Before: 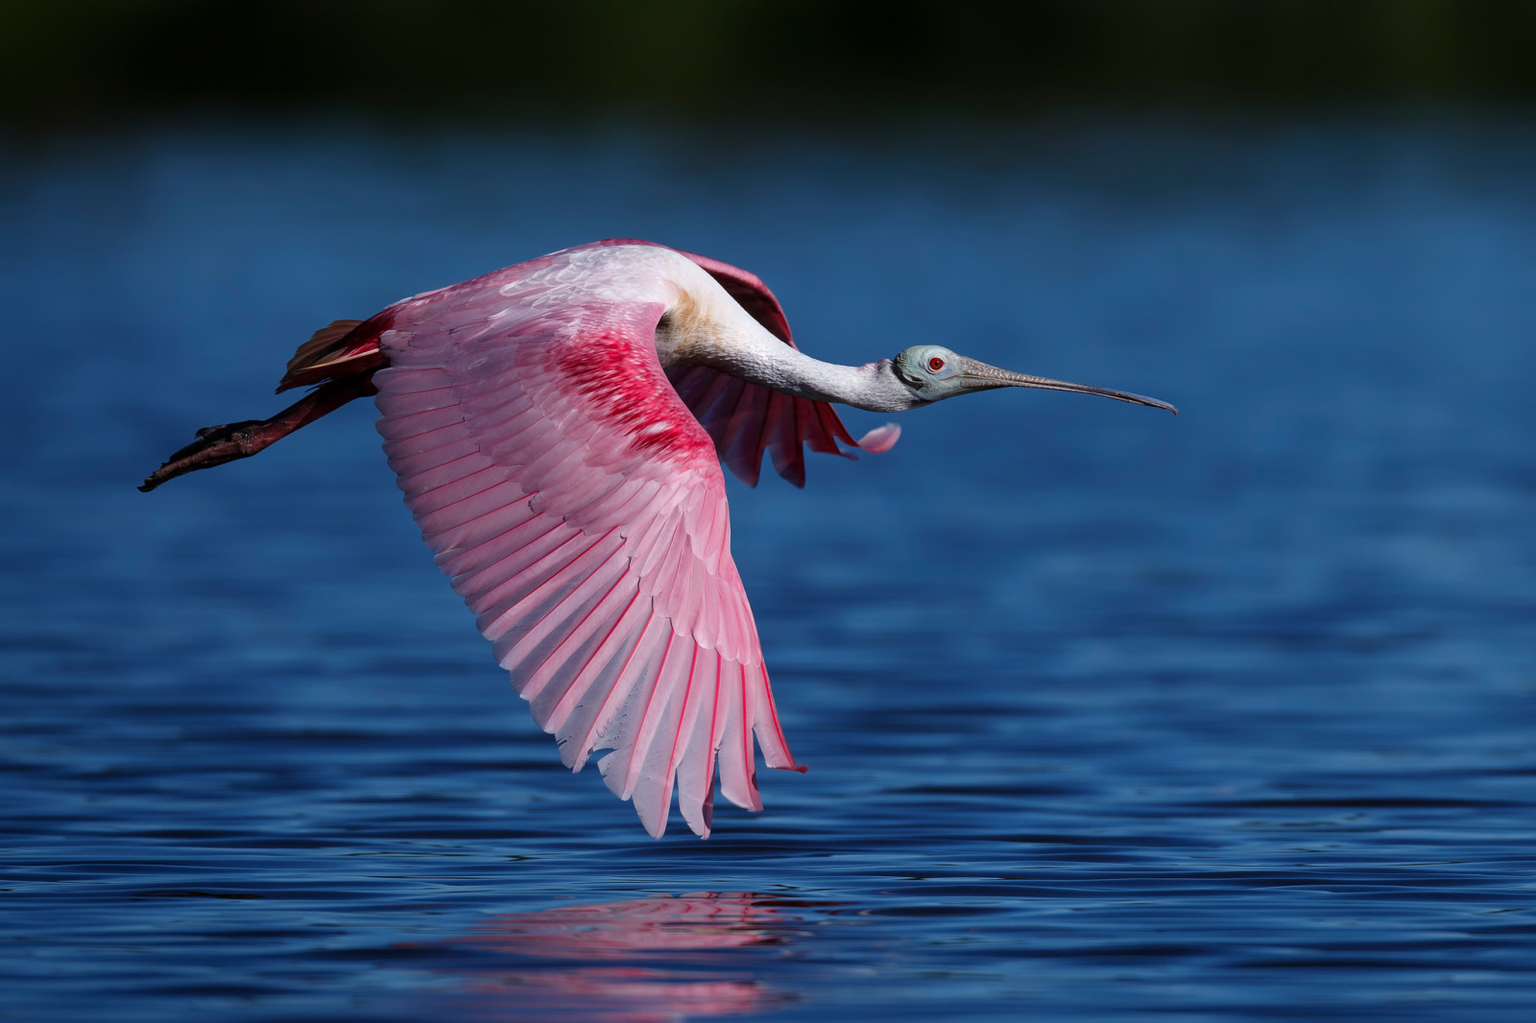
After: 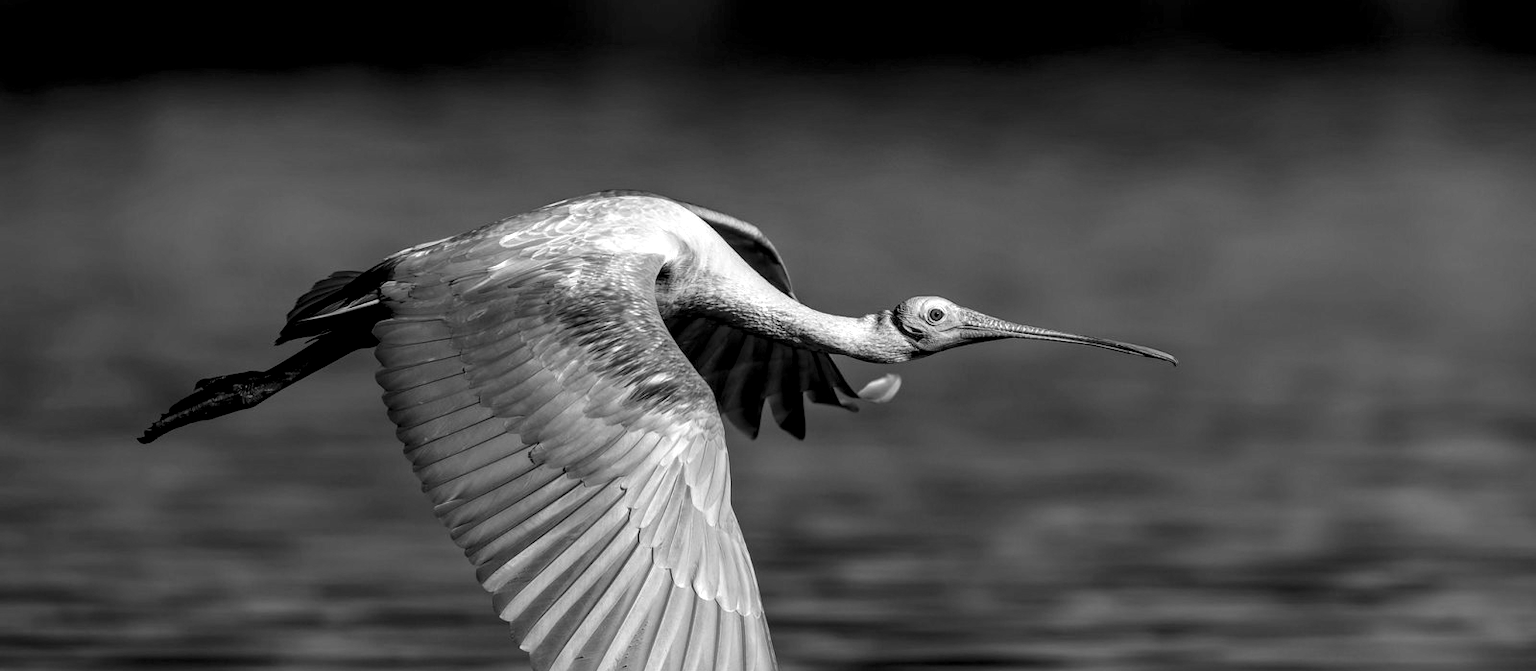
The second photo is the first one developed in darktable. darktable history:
local contrast: highlights 19%, detail 186%
crop and rotate: top 4.848%, bottom 29.503%
monochrome: a 32, b 64, size 2.3
